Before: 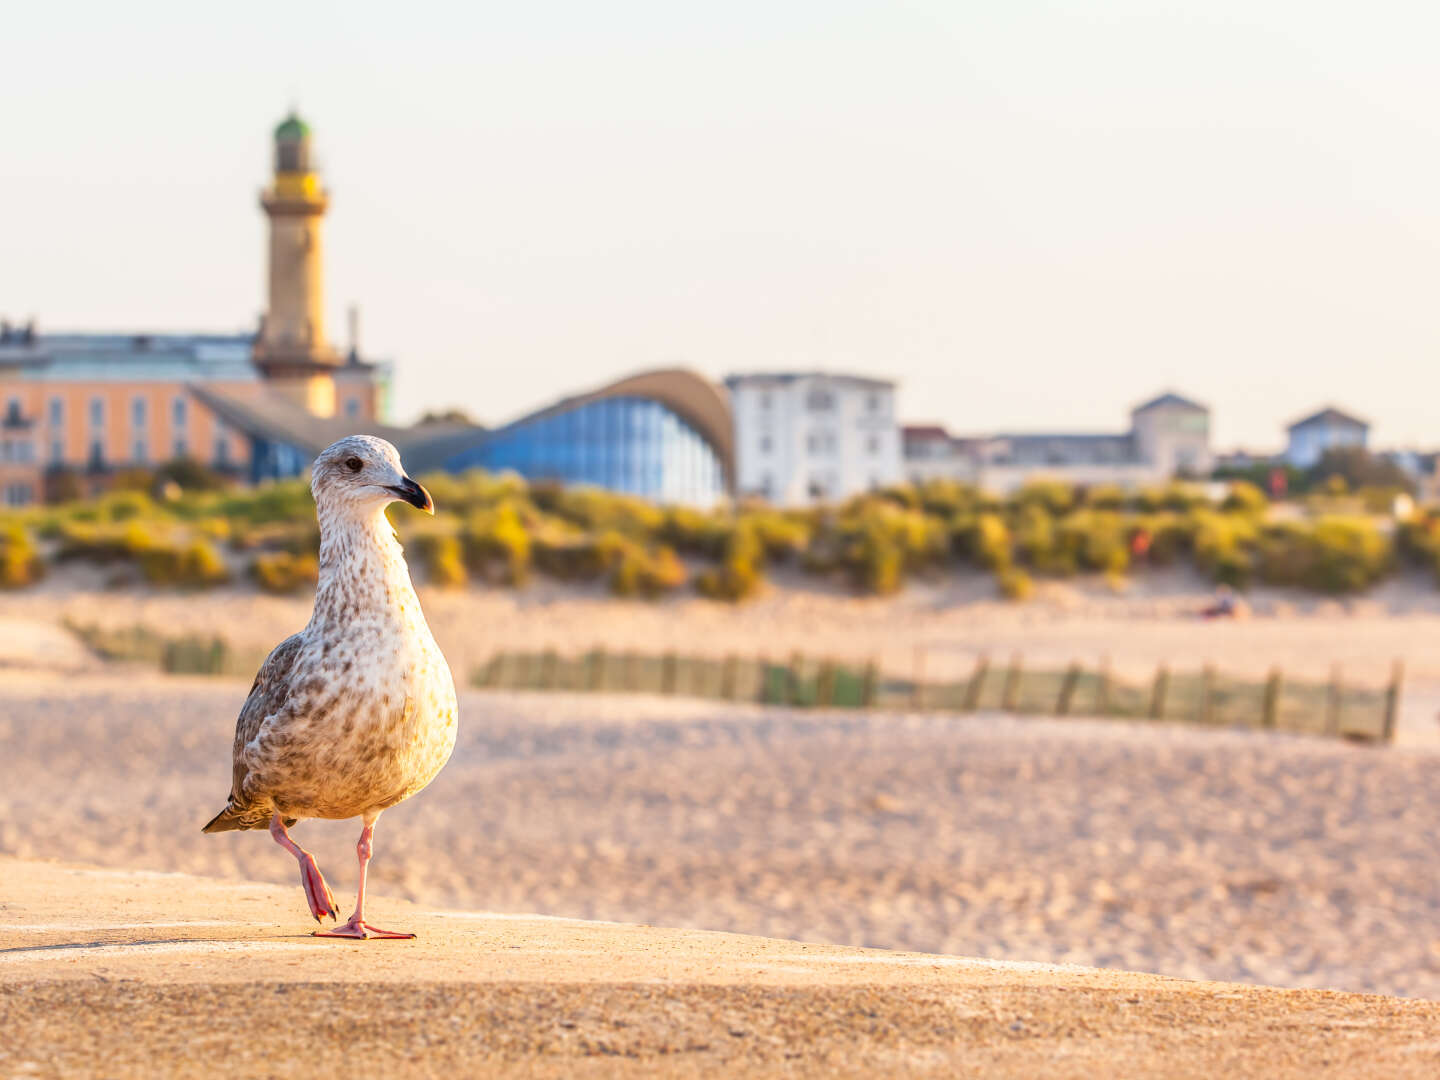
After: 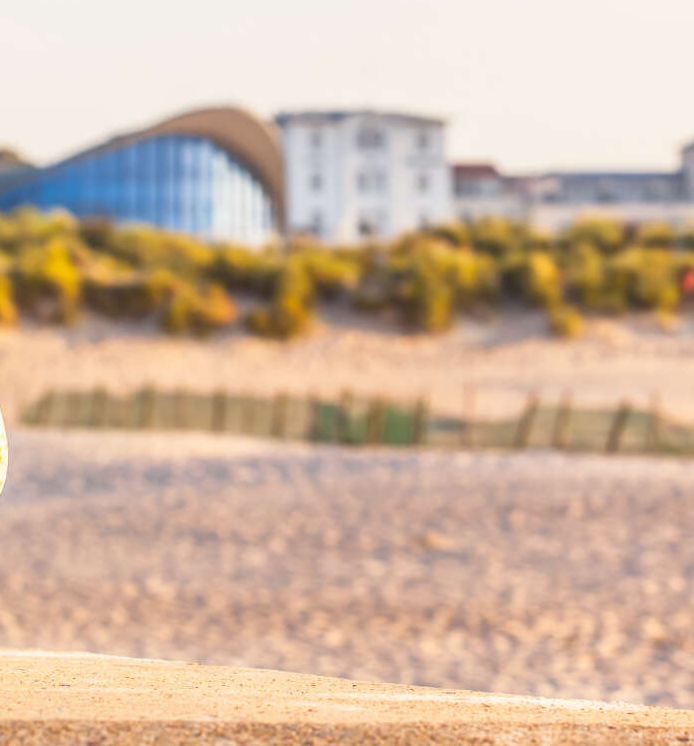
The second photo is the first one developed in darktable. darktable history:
exposure: black level correction 0, compensate highlight preservation false
crop: left 31.305%, top 24.337%, right 20.452%, bottom 6.513%
